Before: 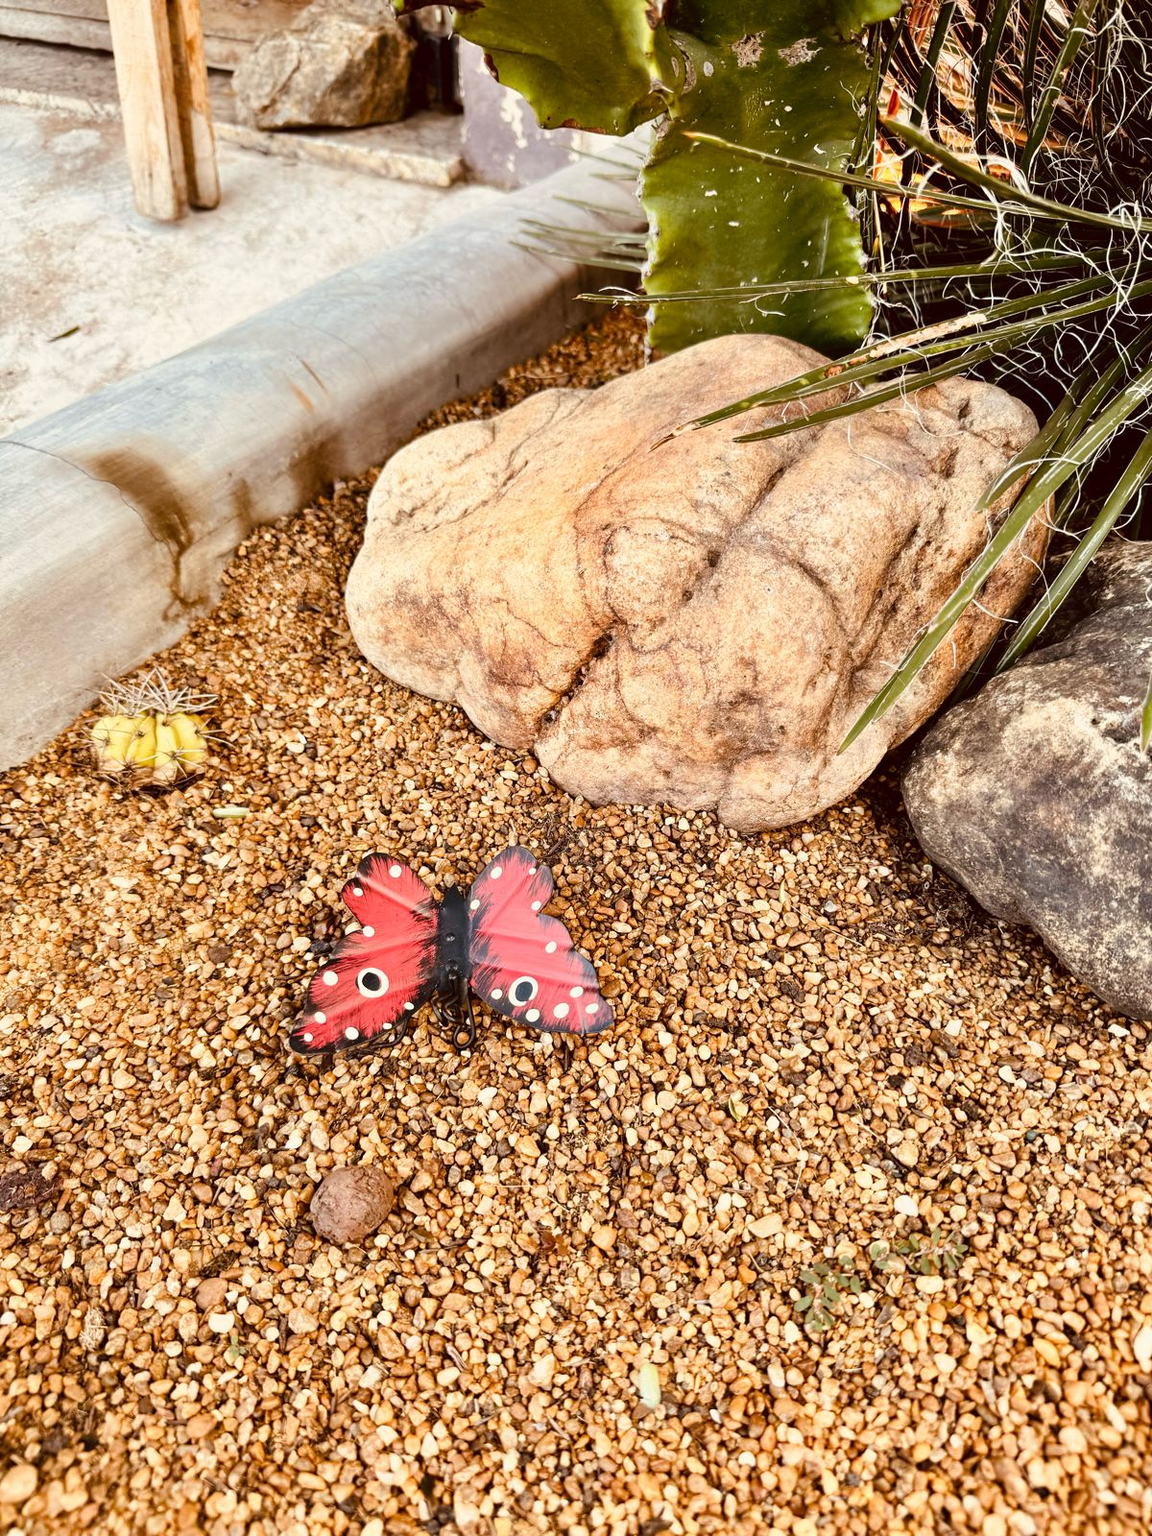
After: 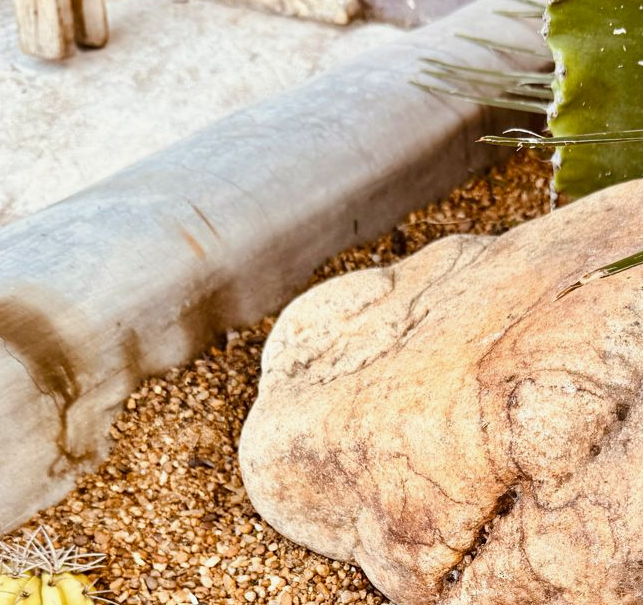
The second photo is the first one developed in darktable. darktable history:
white balance: red 0.976, blue 1.04
crop: left 10.121%, top 10.631%, right 36.218%, bottom 51.526%
